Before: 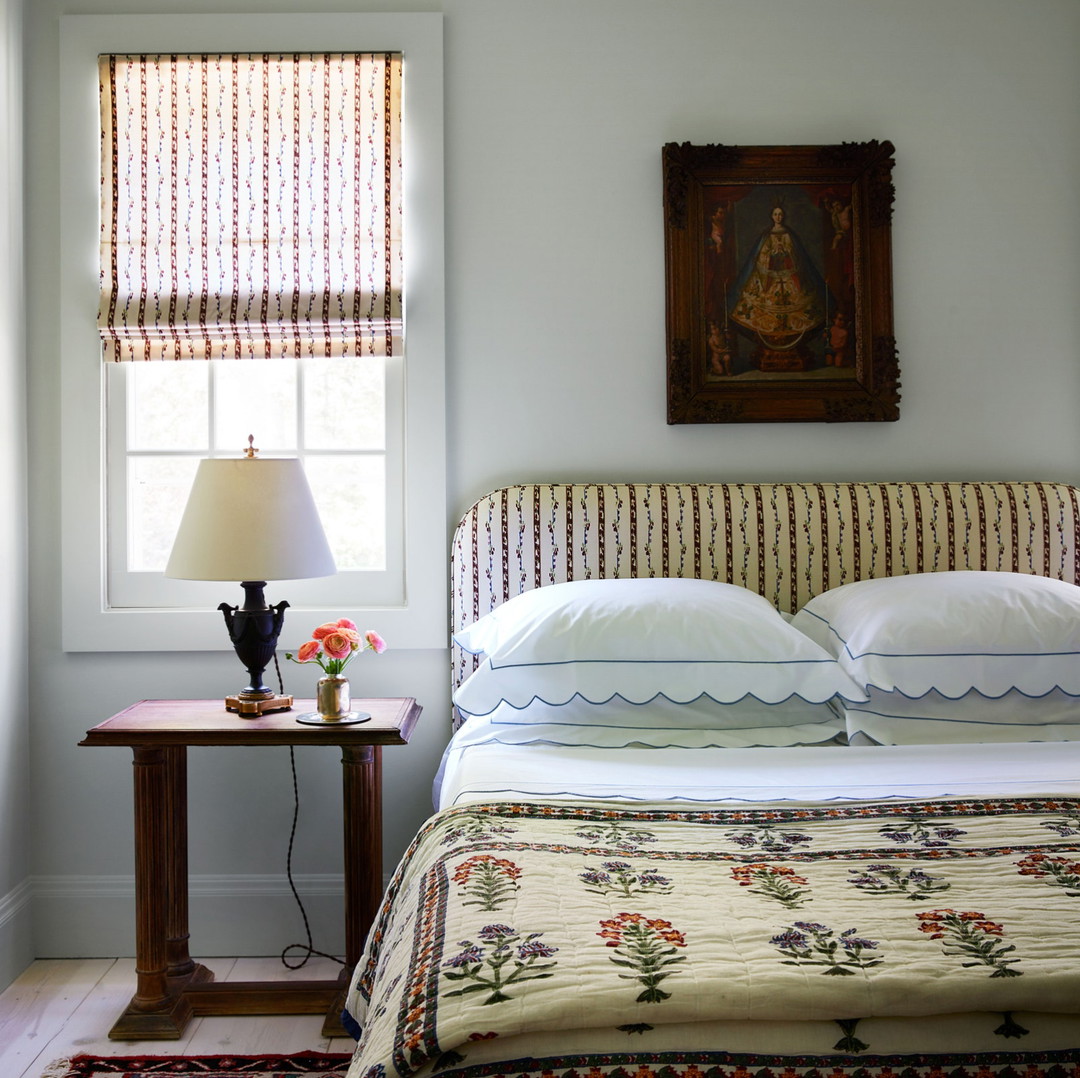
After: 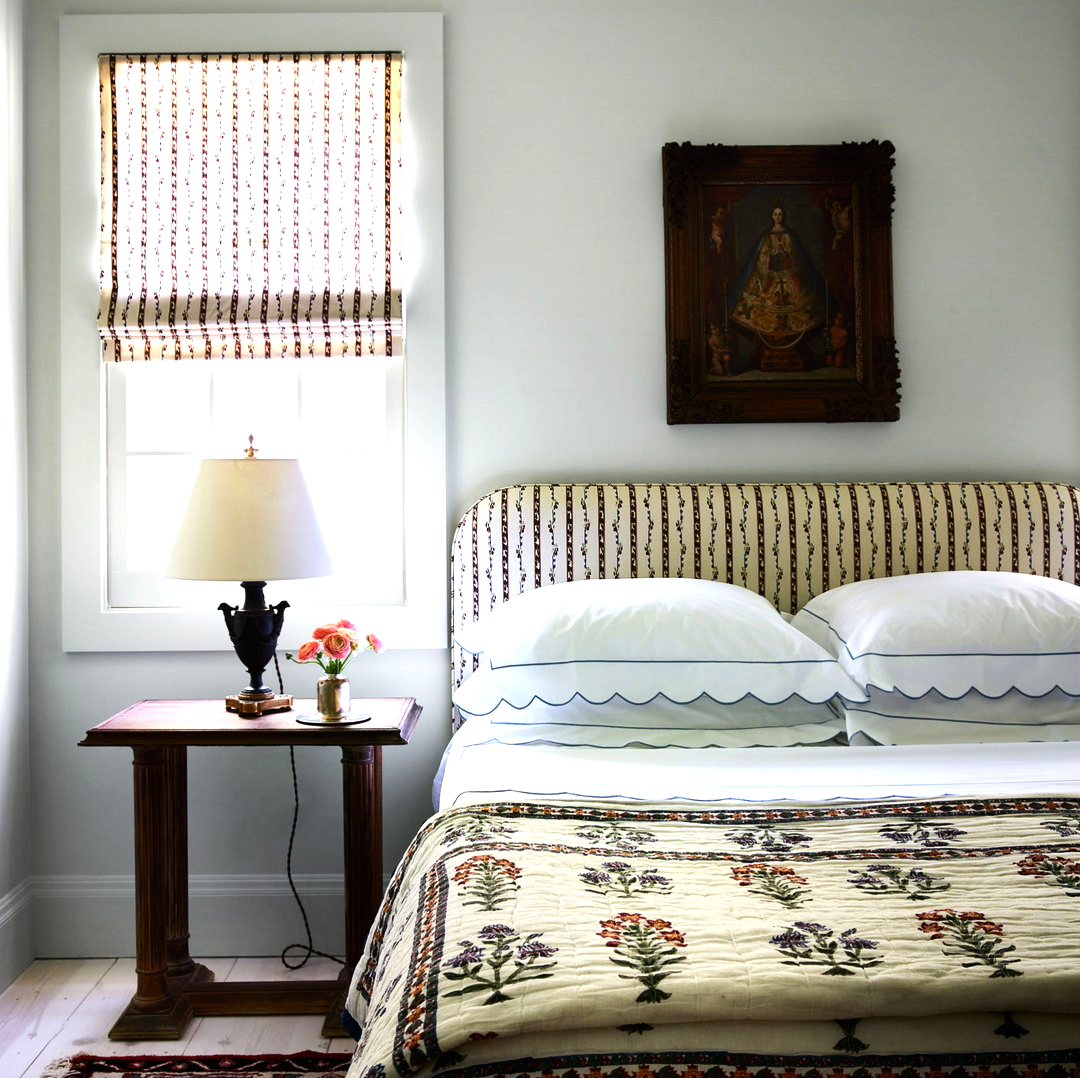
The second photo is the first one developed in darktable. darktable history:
tone equalizer: -8 EV -0.766 EV, -7 EV -0.736 EV, -6 EV -0.572 EV, -5 EV -0.417 EV, -3 EV 0.383 EV, -2 EV 0.6 EV, -1 EV 0.677 EV, +0 EV 0.745 EV, edges refinement/feathering 500, mask exposure compensation -1.57 EV, preserve details no
